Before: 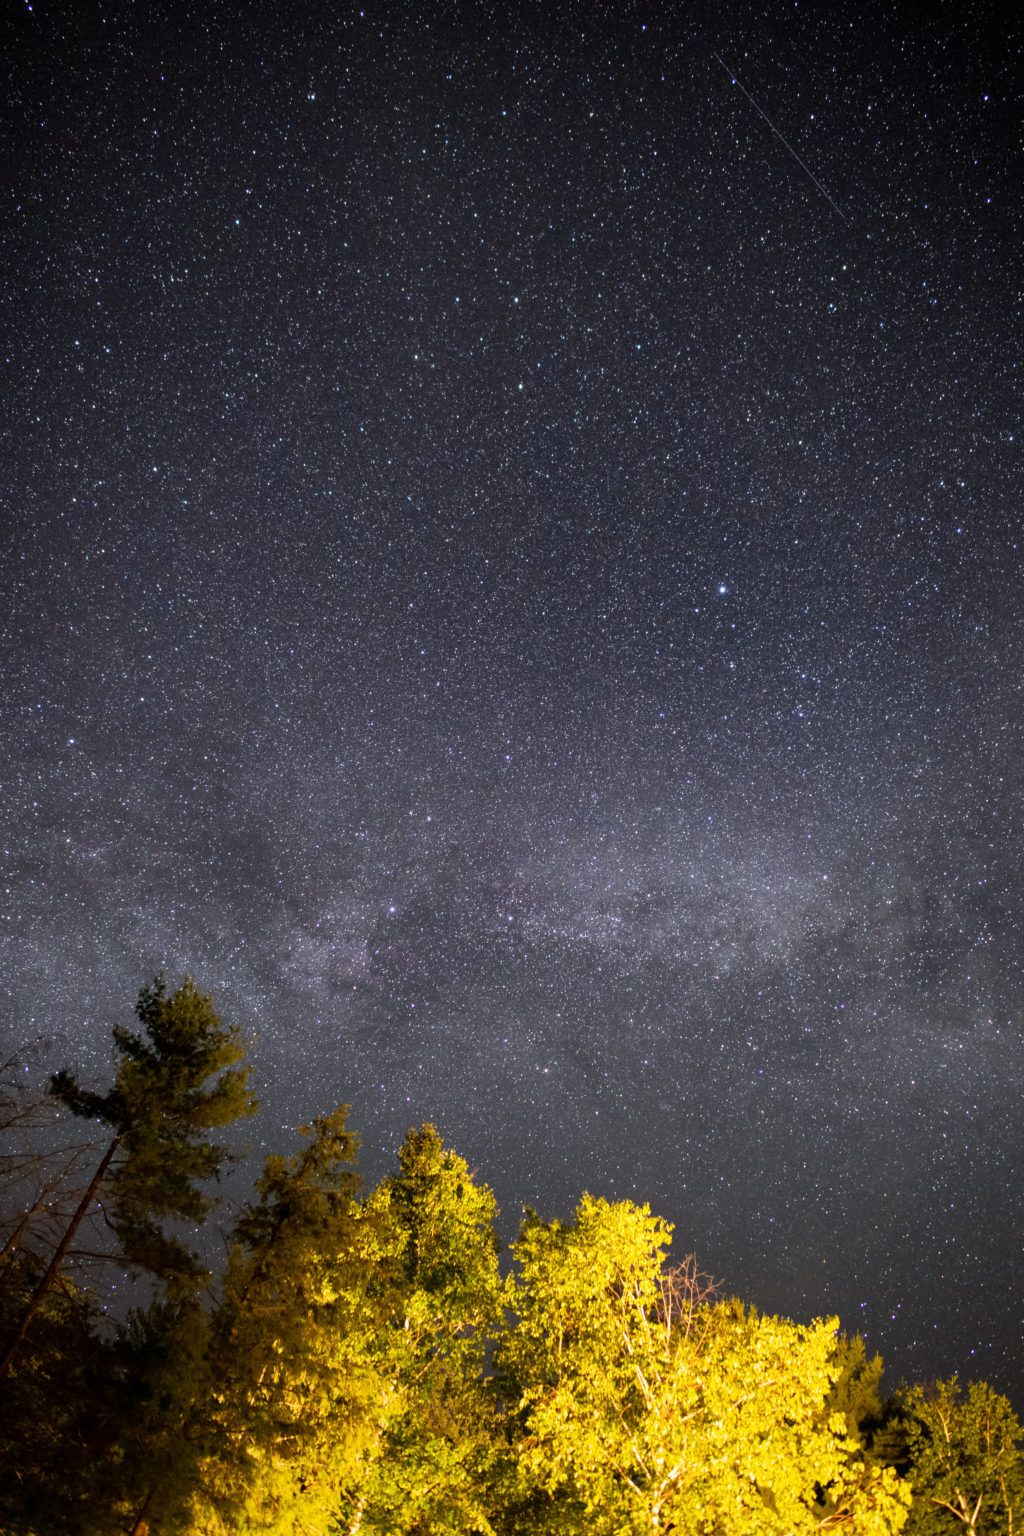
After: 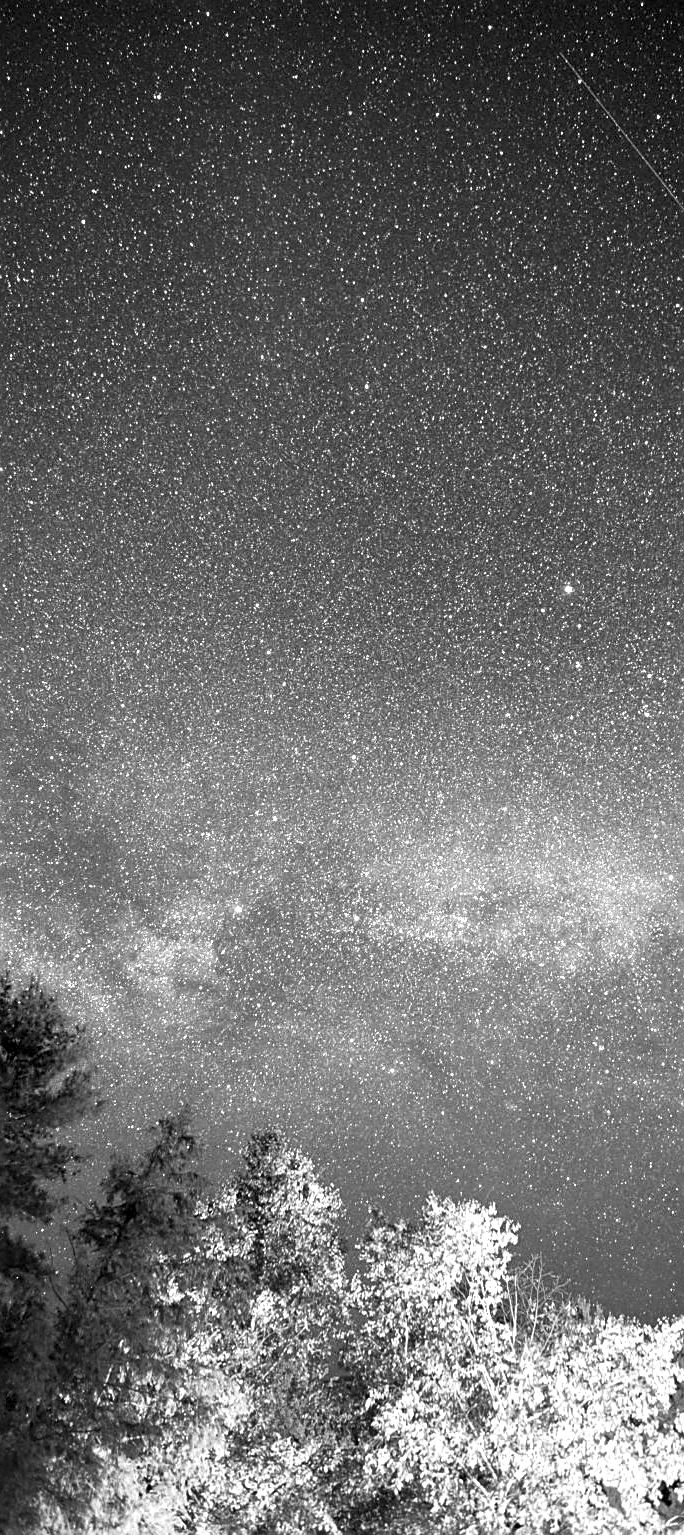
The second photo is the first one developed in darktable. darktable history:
local contrast: highlights 104%, shadows 99%, detail 119%, midtone range 0.2
crop and rotate: left 15.055%, right 18.141%
exposure: black level correction 0, exposure 1.293 EV, compensate highlight preservation false
color zones: curves: ch0 [(0.002, 0.589) (0.107, 0.484) (0.146, 0.249) (0.217, 0.352) (0.309, 0.525) (0.39, 0.404) (0.455, 0.169) (0.597, 0.055) (0.724, 0.212) (0.775, 0.691) (0.869, 0.571) (1, 0.587)]; ch1 [(0, 0) (0.143, 0) (0.286, 0) (0.429, 0) (0.571, 0) (0.714, 0) (0.857, 0)]
sharpen: on, module defaults
